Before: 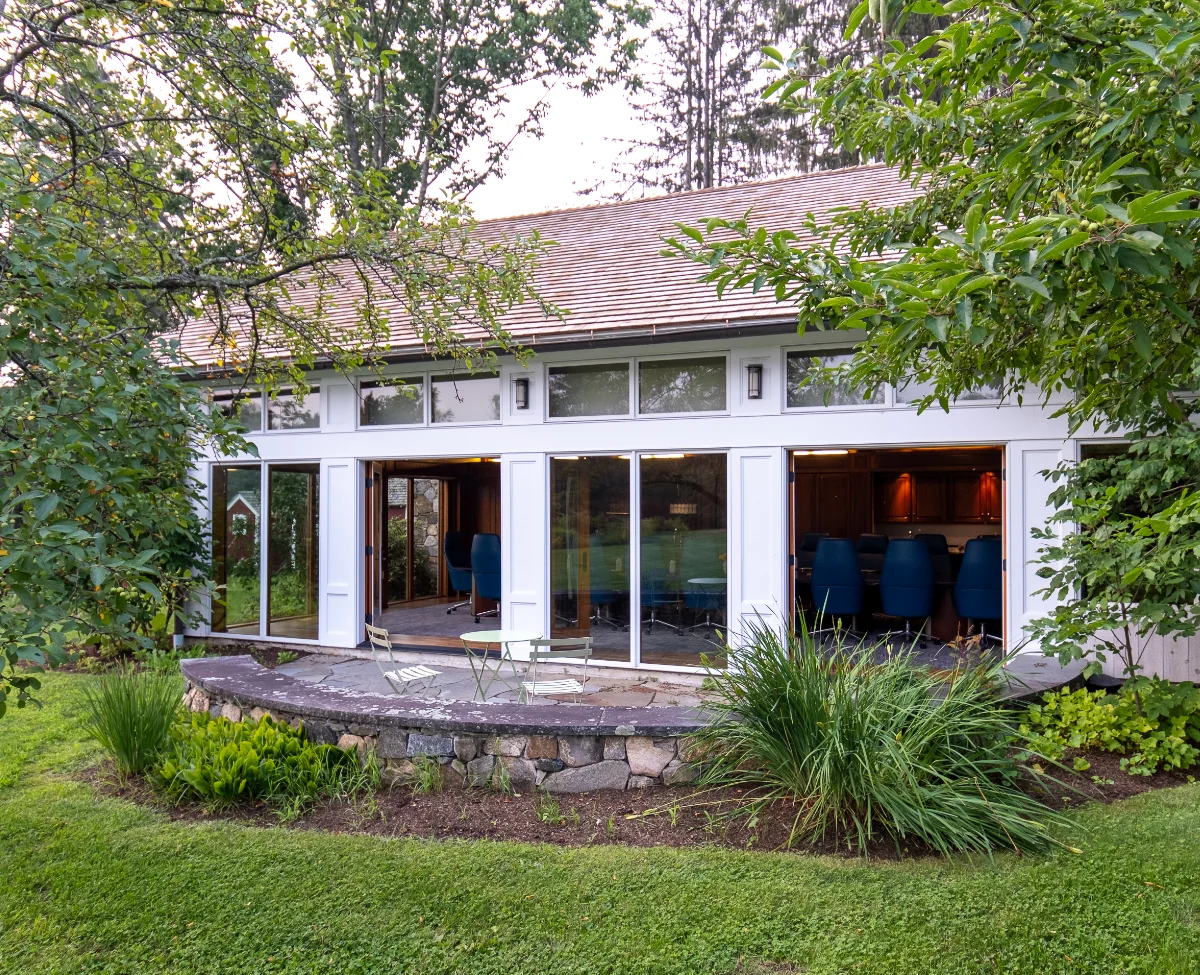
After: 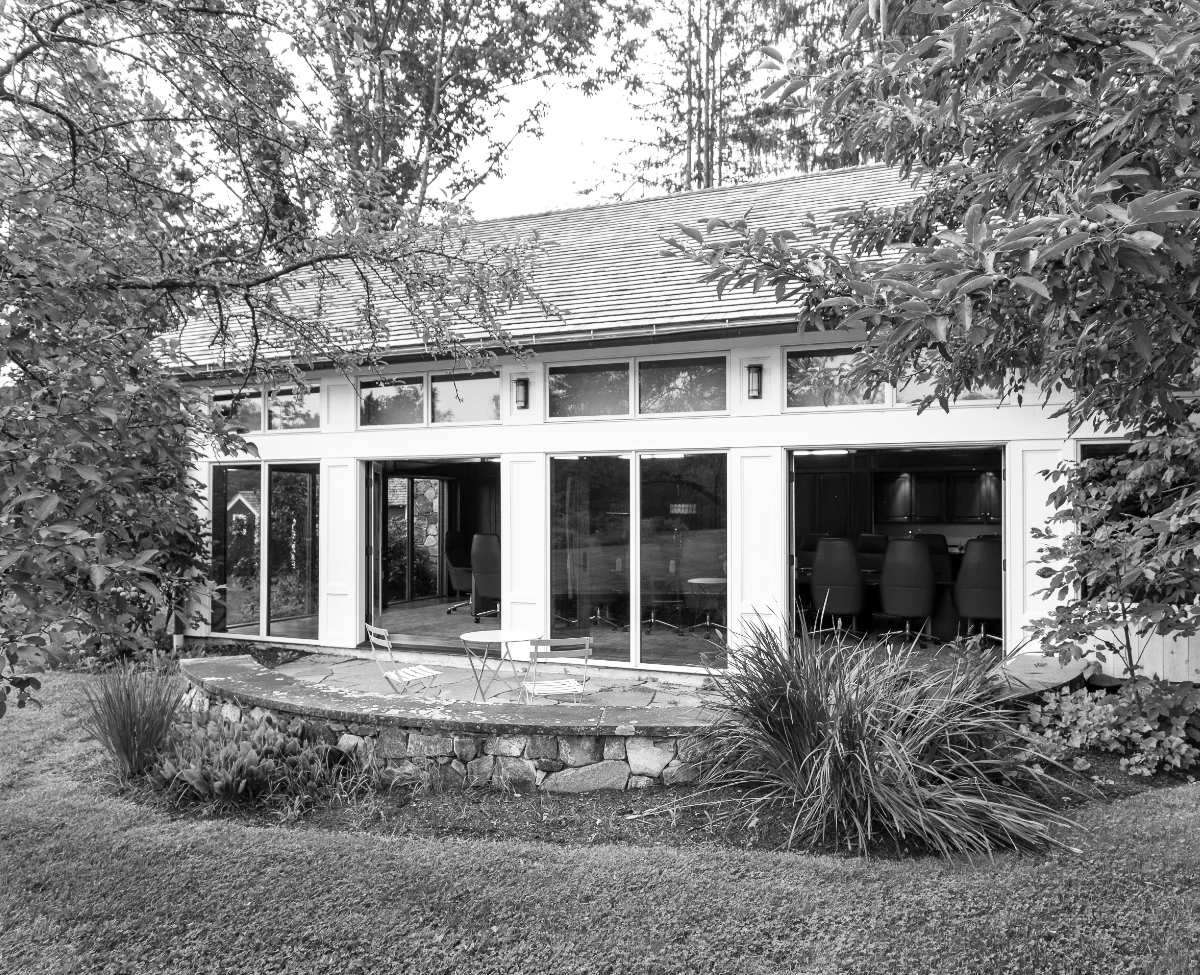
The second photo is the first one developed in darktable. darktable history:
exposure: exposure 0.127 EV, compensate highlight preservation false
color calibration: output gray [0.23, 0.37, 0.4, 0], gray › normalize channels true, illuminant same as pipeline (D50), adaptation XYZ, x 0.346, y 0.359, gamut compression 0
contrast brightness saturation: contrast 0.2, brightness 0.15, saturation 0.14
